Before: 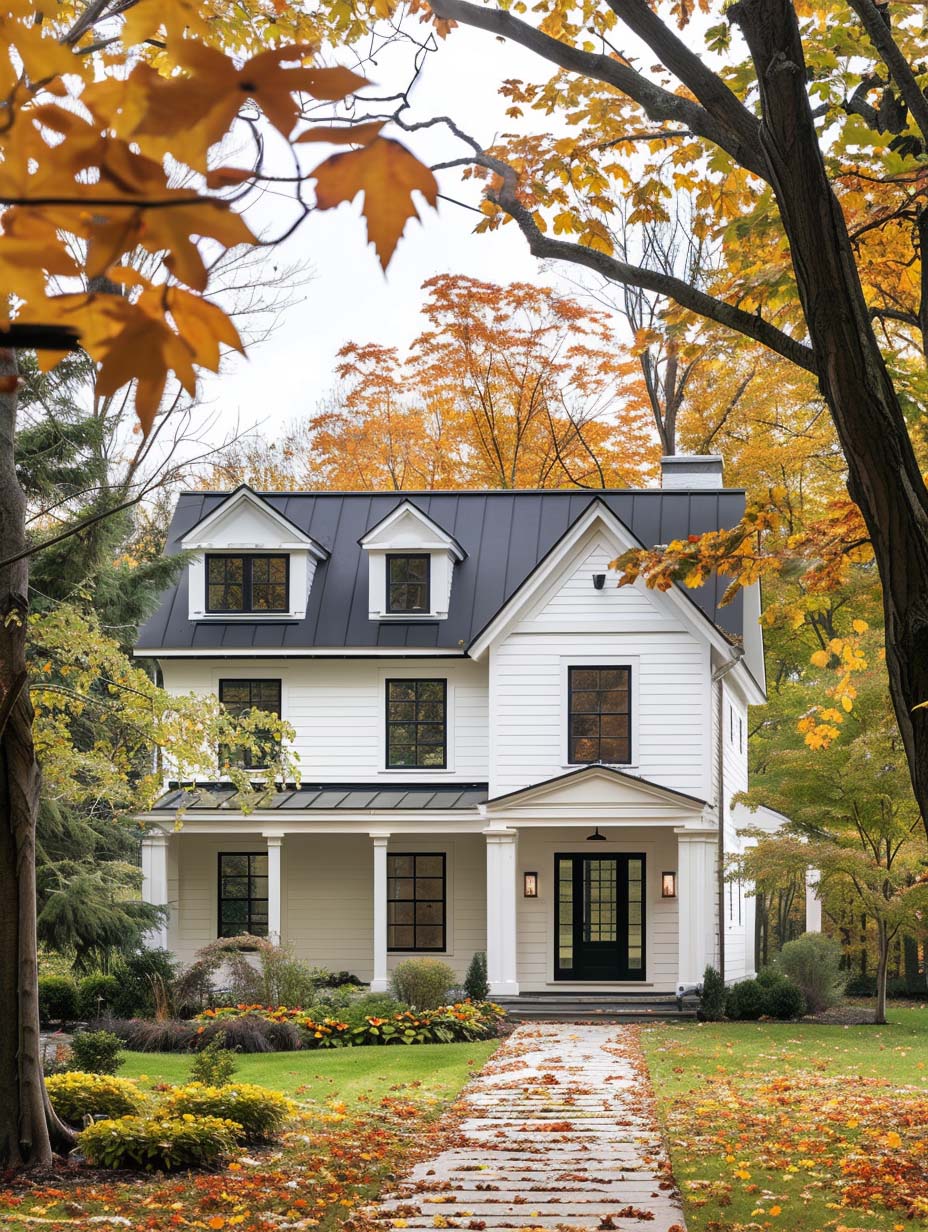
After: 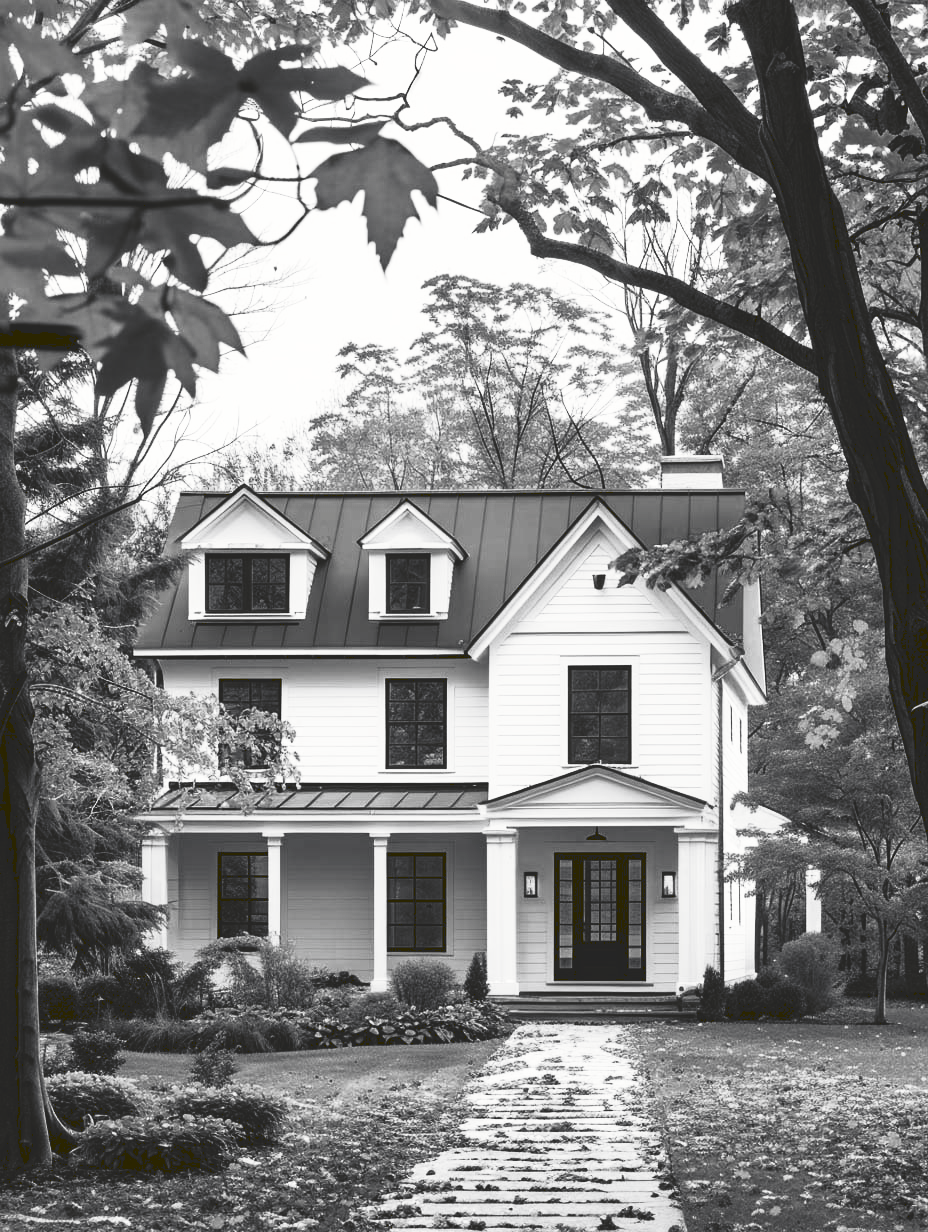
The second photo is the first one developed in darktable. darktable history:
tone curve: curves: ch0 [(0, 0) (0.003, 0.142) (0.011, 0.142) (0.025, 0.147) (0.044, 0.147) (0.069, 0.152) (0.1, 0.16) (0.136, 0.172) (0.177, 0.193) (0.224, 0.221) (0.277, 0.264) (0.335, 0.322) (0.399, 0.399) (0.468, 0.49) (0.543, 0.593) (0.623, 0.723) (0.709, 0.841) (0.801, 0.925) (0.898, 0.976) (1, 1)], preserve colors none
color look up table: target L [91.64, 83.84, 84.56, 76.98, 74.42, 67.99, 40.18, 42.1, 49.9, 19.87, 18, 5.464, 200.09, 72.58, 71.71, 78.43, 62.97, 64.99, 68.99, 55.54, 47.24, 41.28, 21.25, 5.464, 94.45, 82.41, 84.56, 70.23, 81.69, 67.24, 74.78, 84.56, 45.63, 58.64, 45.36, 44, 30.59, 45.63, 24.87, 5.464, 1.645, 98.62, 83.84, 83.12, 67.24, 52.27, 75.88, 59.41, 35.3], target a [-0.1, -0.003, -0.003, 0, 0, 0.001 ×4, -0.001, -0.001, -0.458, 0, 0, 0.001, 0, 0.001 ×6, 0, -0.458, -0.1, -0.002, -0.003, 0.001, -0.003, 0.001, 0, -0.003, 0.001 ×4, 0, 0.001, 0, -0.458, -0.153, -0.288, -0.003, -0.001, 0.001, 0.001, -0.001, 0.001, 0], target b [1.238, 0.027, 0.026, 0.003, 0.003, -0.004 ×4, 0.008, 0.008, 5.644, 0, 0.003, -0.004, 0.003, -0.004 ×6, 0, 5.644, 1.23, 0.026, 0.026, -0.004, 0.026, -0.004, 0.003, 0.026, -0.004 ×4, -0.001, -0.004, 0, 5.644, 1.891, 3.612, 0.027, 0.003, -0.004, -0.004, 0.004, -0.007, -0.001], num patches 49
